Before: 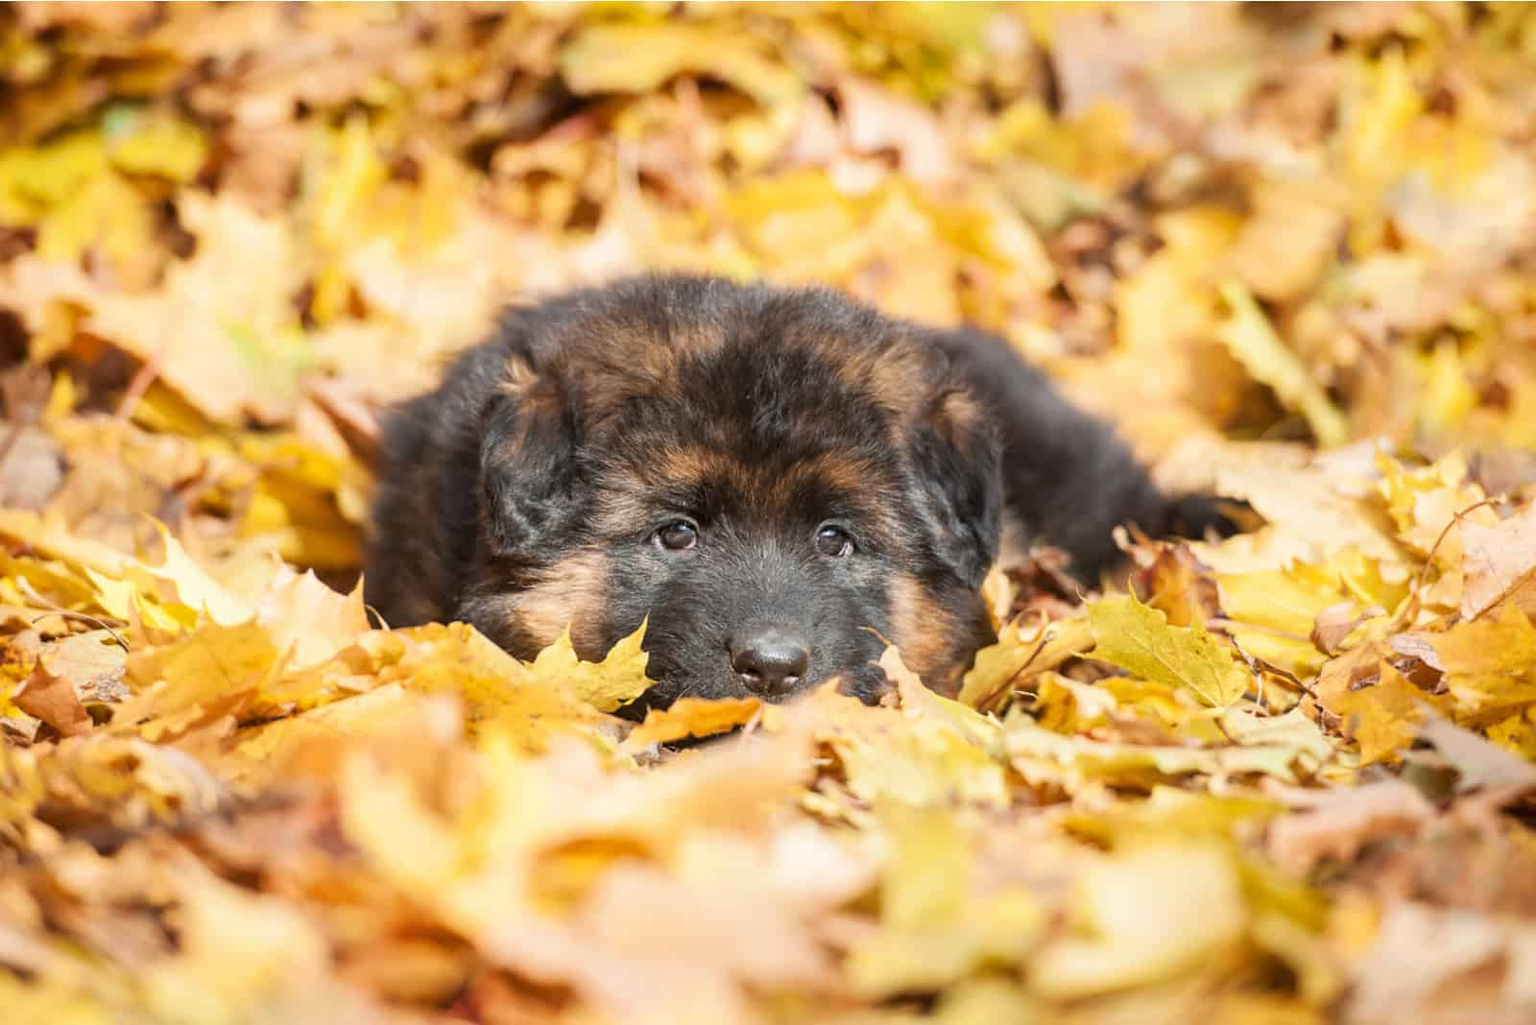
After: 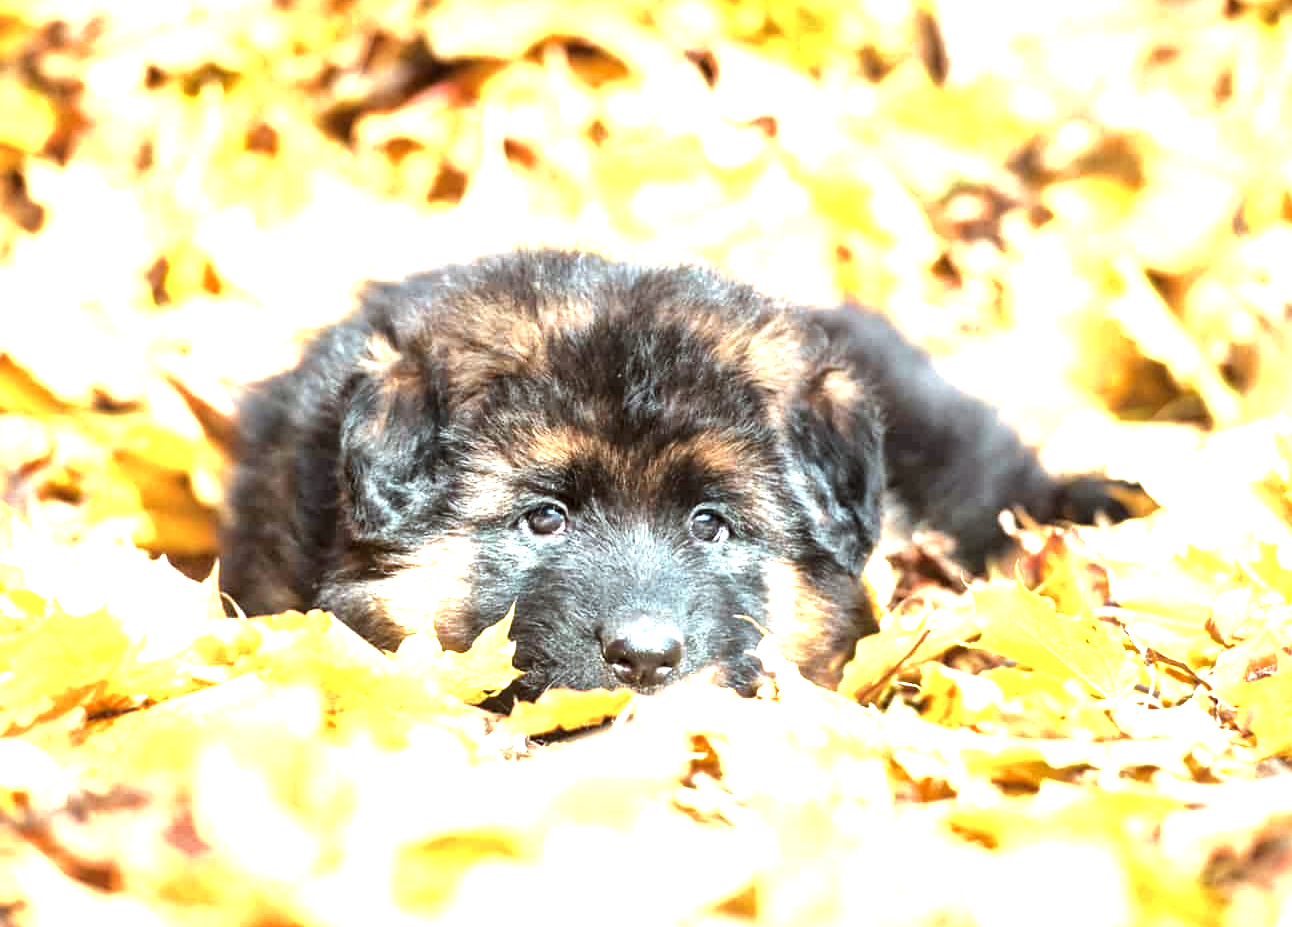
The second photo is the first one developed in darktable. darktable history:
crop: left 10.011%, top 3.585%, right 9.218%, bottom 9.541%
tone equalizer: -8 EV -0.413 EV, -7 EV -0.366 EV, -6 EV -0.307 EV, -5 EV -0.201 EV, -3 EV 0.196 EV, -2 EV 0.359 EV, -1 EV 0.373 EV, +0 EV 0.402 EV, edges refinement/feathering 500, mask exposure compensation -1.57 EV, preserve details no
local contrast: mode bilateral grid, contrast 20, coarseness 49, detail 157%, midtone range 0.2
exposure: black level correction 0, exposure 1.2 EV, compensate exposure bias true, compensate highlight preservation false
color correction: highlights a* -9.92, highlights b* -10.02
